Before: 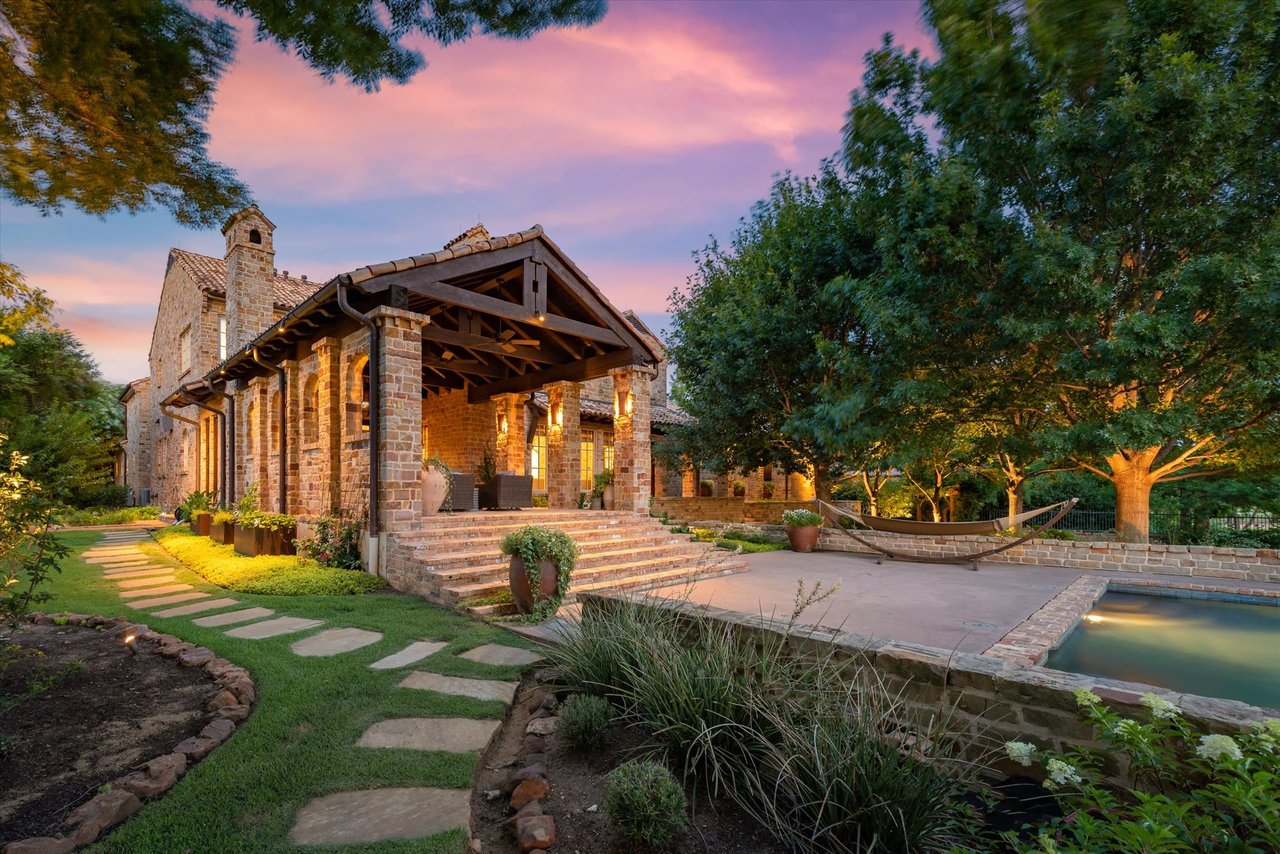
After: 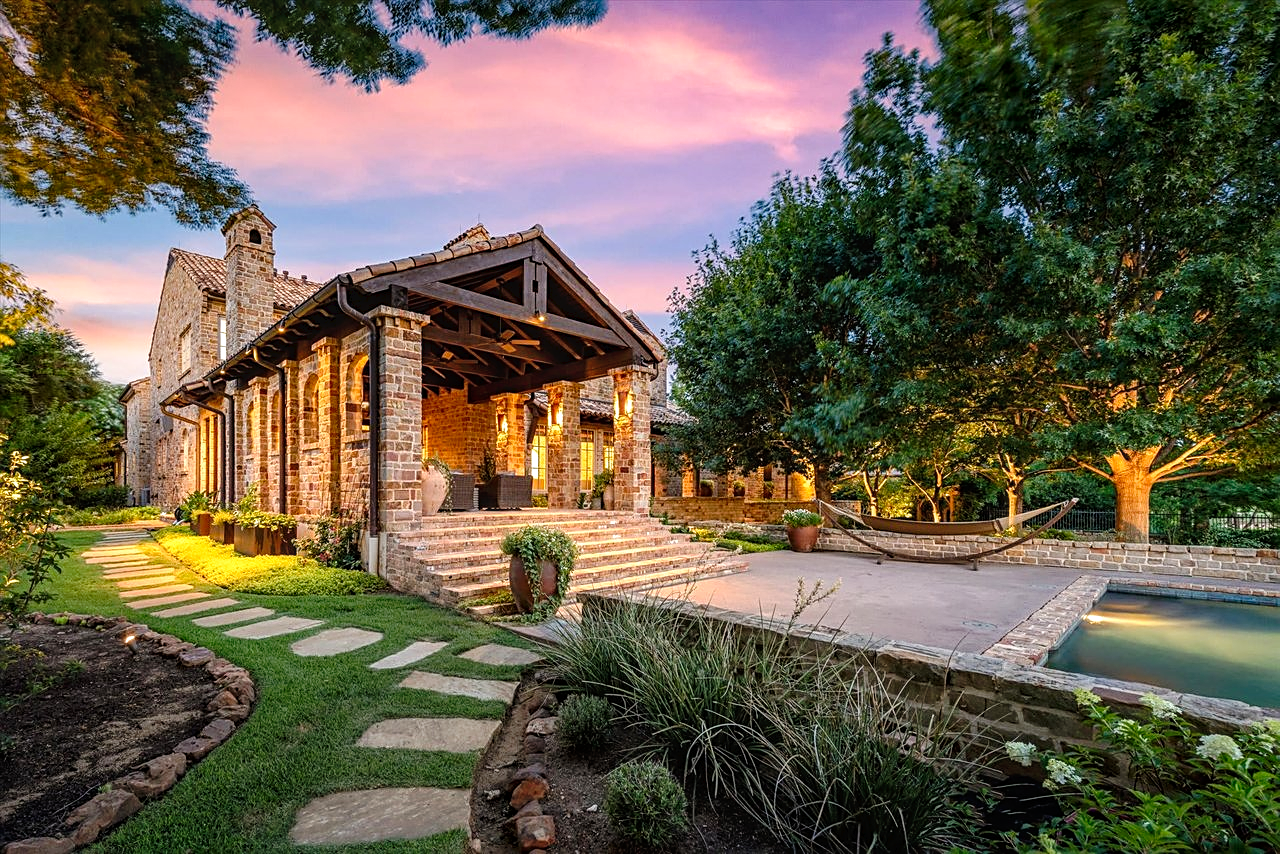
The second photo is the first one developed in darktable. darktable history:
local contrast: on, module defaults
sharpen: on, module defaults
tone curve: curves: ch0 [(0, 0) (0.003, 0.025) (0.011, 0.025) (0.025, 0.029) (0.044, 0.035) (0.069, 0.053) (0.1, 0.083) (0.136, 0.118) (0.177, 0.163) (0.224, 0.22) (0.277, 0.295) (0.335, 0.371) (0.399, 0.444) (0.468, 0.524) (0.543, 0.618) (0.623, 0.702) (0.709, 0.79) (0.801, 0.89) (0.898, 0.973) (1, 1)], preserve colors none
